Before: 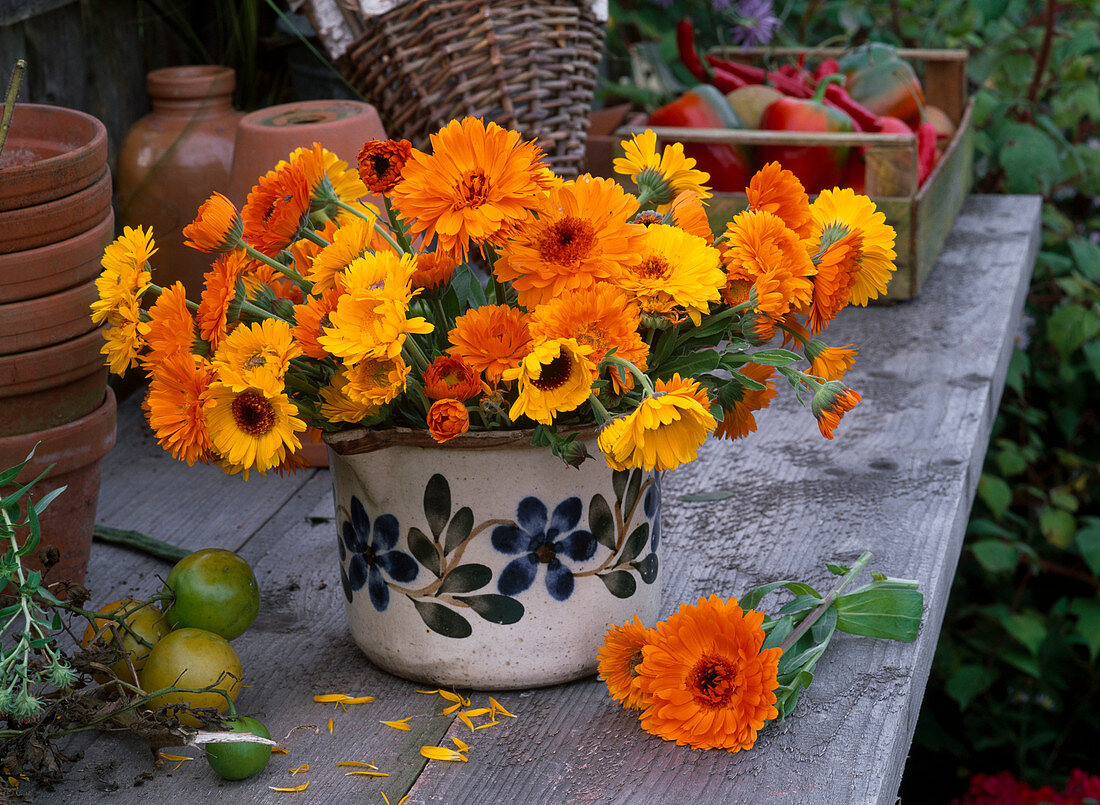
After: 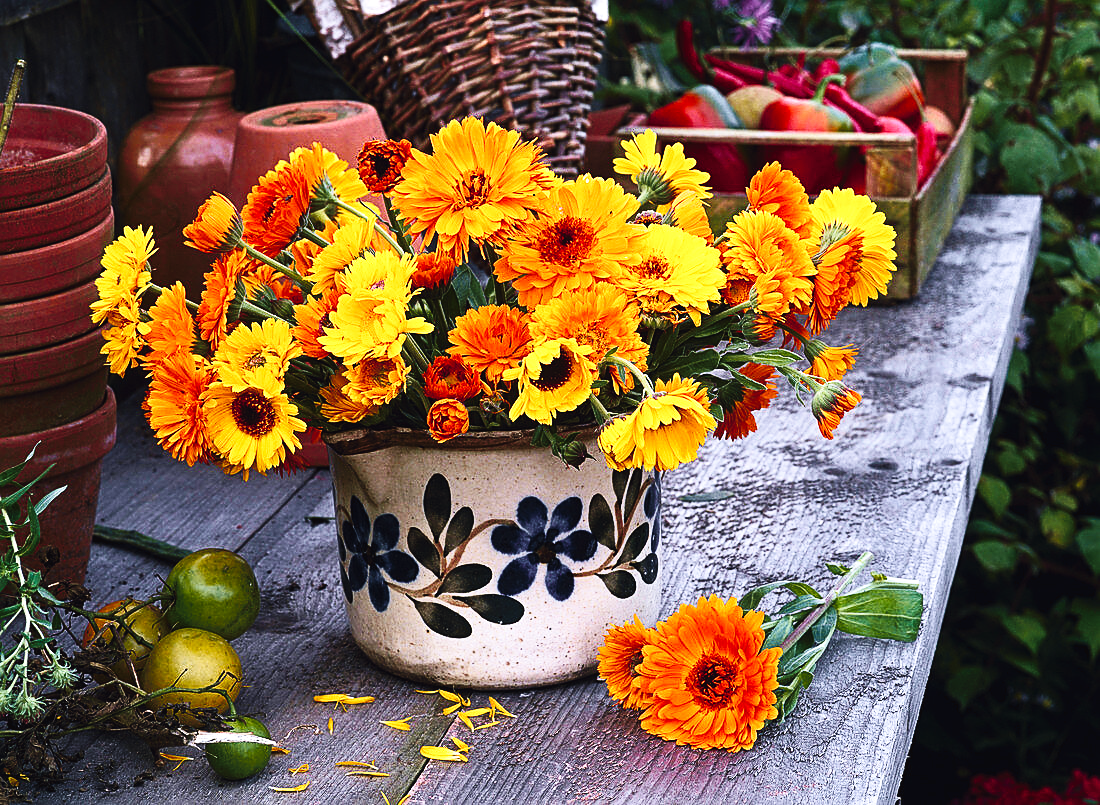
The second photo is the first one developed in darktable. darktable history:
velvia: on, module defaults
tone curve: curves: ch0 [(0, 0.024) (0.119, 0.146) (0.474, 0.485) (0.718, 0.739) (0.817, 0.839) (1, 0.998)]; ch1 [(0, 0) (0.377, 0.416) (0.439, 0.451) (0.477, 0.485) (0.501, 0.503) (0.538, 0.544) (0.58, 0.613) (0.664, 0.7) (0.783, 0.804) (1, 1)]; ch2 [(0, 0) (0.38, 0.405) (0.463, 0.456) (0.498, 0.497) (0.524, 0.535) (0.578, 0.576) (0.648, 0.665) (1, 1)], color space Lab, independent channels, preserve colors none
base curve: curves: ch0 [(0, 0) (0.036, 0.025) (0.121, 0.166) (0.206, 0.329) (0.605, 0.79) (1, 1)], preserve colors none
color balance rgb: global offset › chroma 0.063%, global offset › hue 254.07°, perceptual saturation grading › global saturation 0.431%, perceptual saturation grading › mid-tones 10.993%, perceptual brilliance grading › highlights 3.797%, perceptual brilliance grading › mid-tones -17.416%, perceptual brilliance grading › shadows -40.653%
exposure: black level correction 0, exposure 0.692 EV, compensate highlight preservation false
sharpen: on, module defaults
